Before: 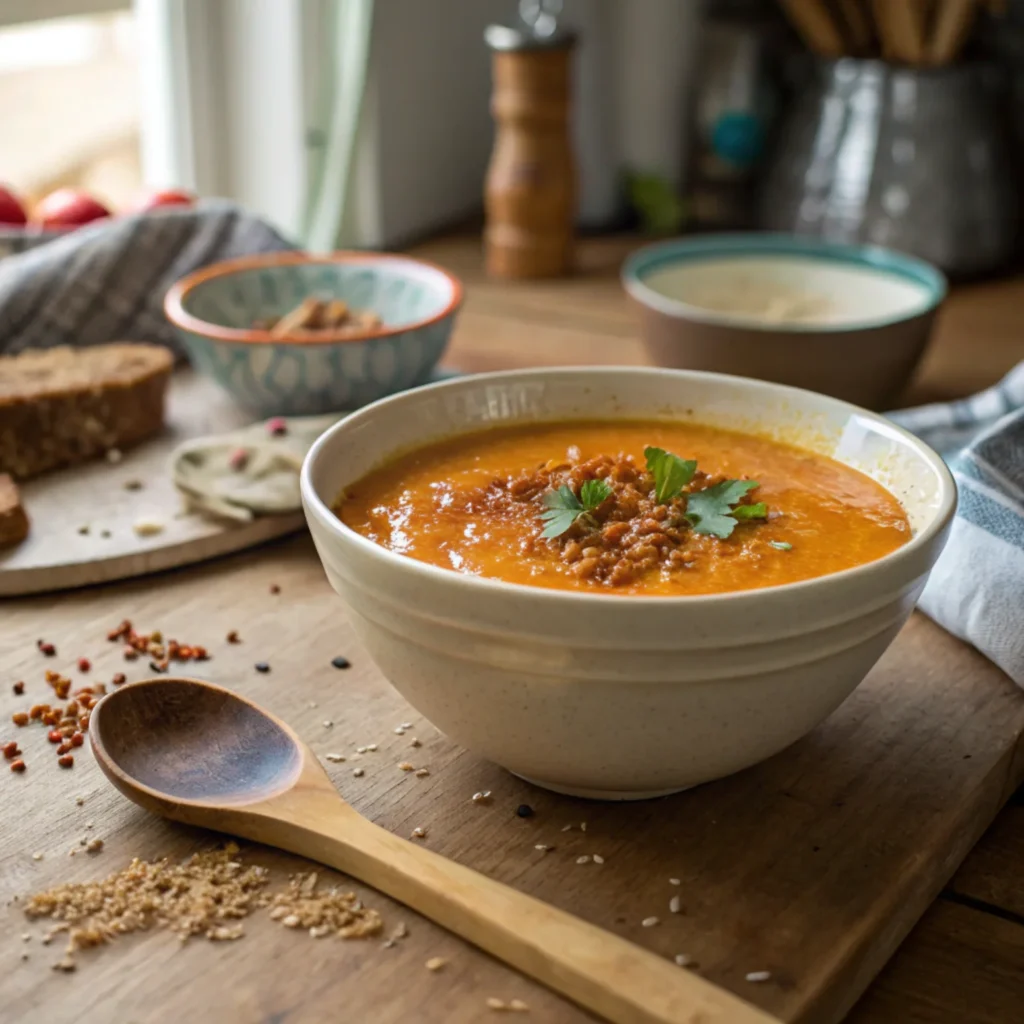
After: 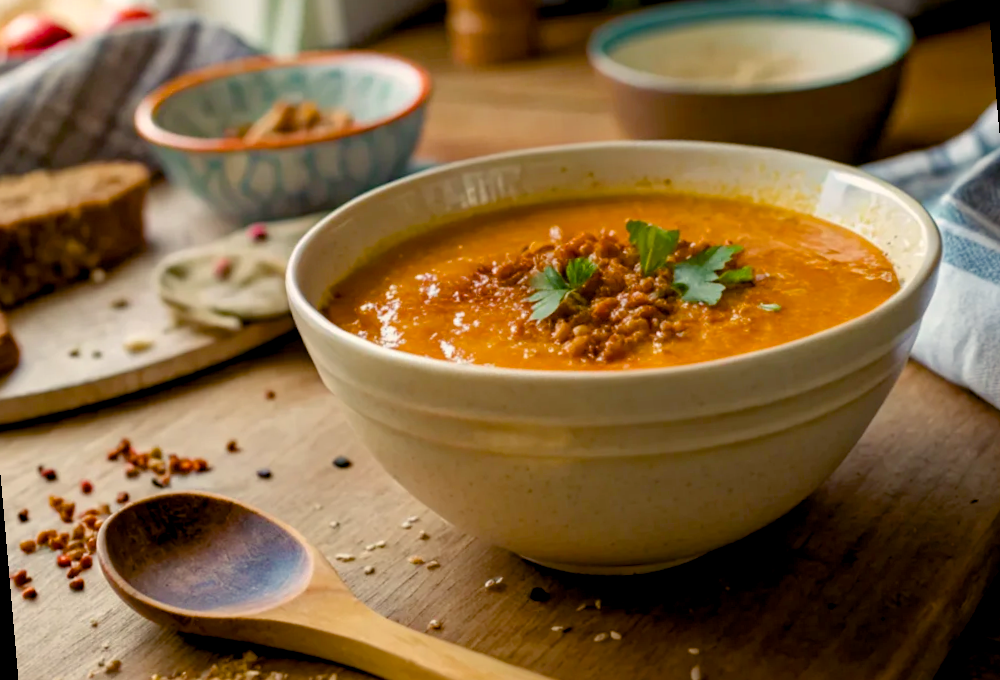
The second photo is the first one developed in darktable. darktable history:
crop and rotate: top 15.774%, bottom 5.506%
color balance rgb: shadows lift › chroma 3%, shadows lift › hue 280.8°, power › hue 330°, highlights gain › chroma 3%, highlights gain › hue 75.6°, global offset › luminance -1%, perceptual saturation grading › global saturation 20%, perceptual saturation grading › highlights -25%, perceptual saturation grading › shadows 50%, global vibrance 20%
rotate and perspective: rotation -5°, crop left 0.05, crop right 0.952, crop top 0.11, crop bottom 0.89
